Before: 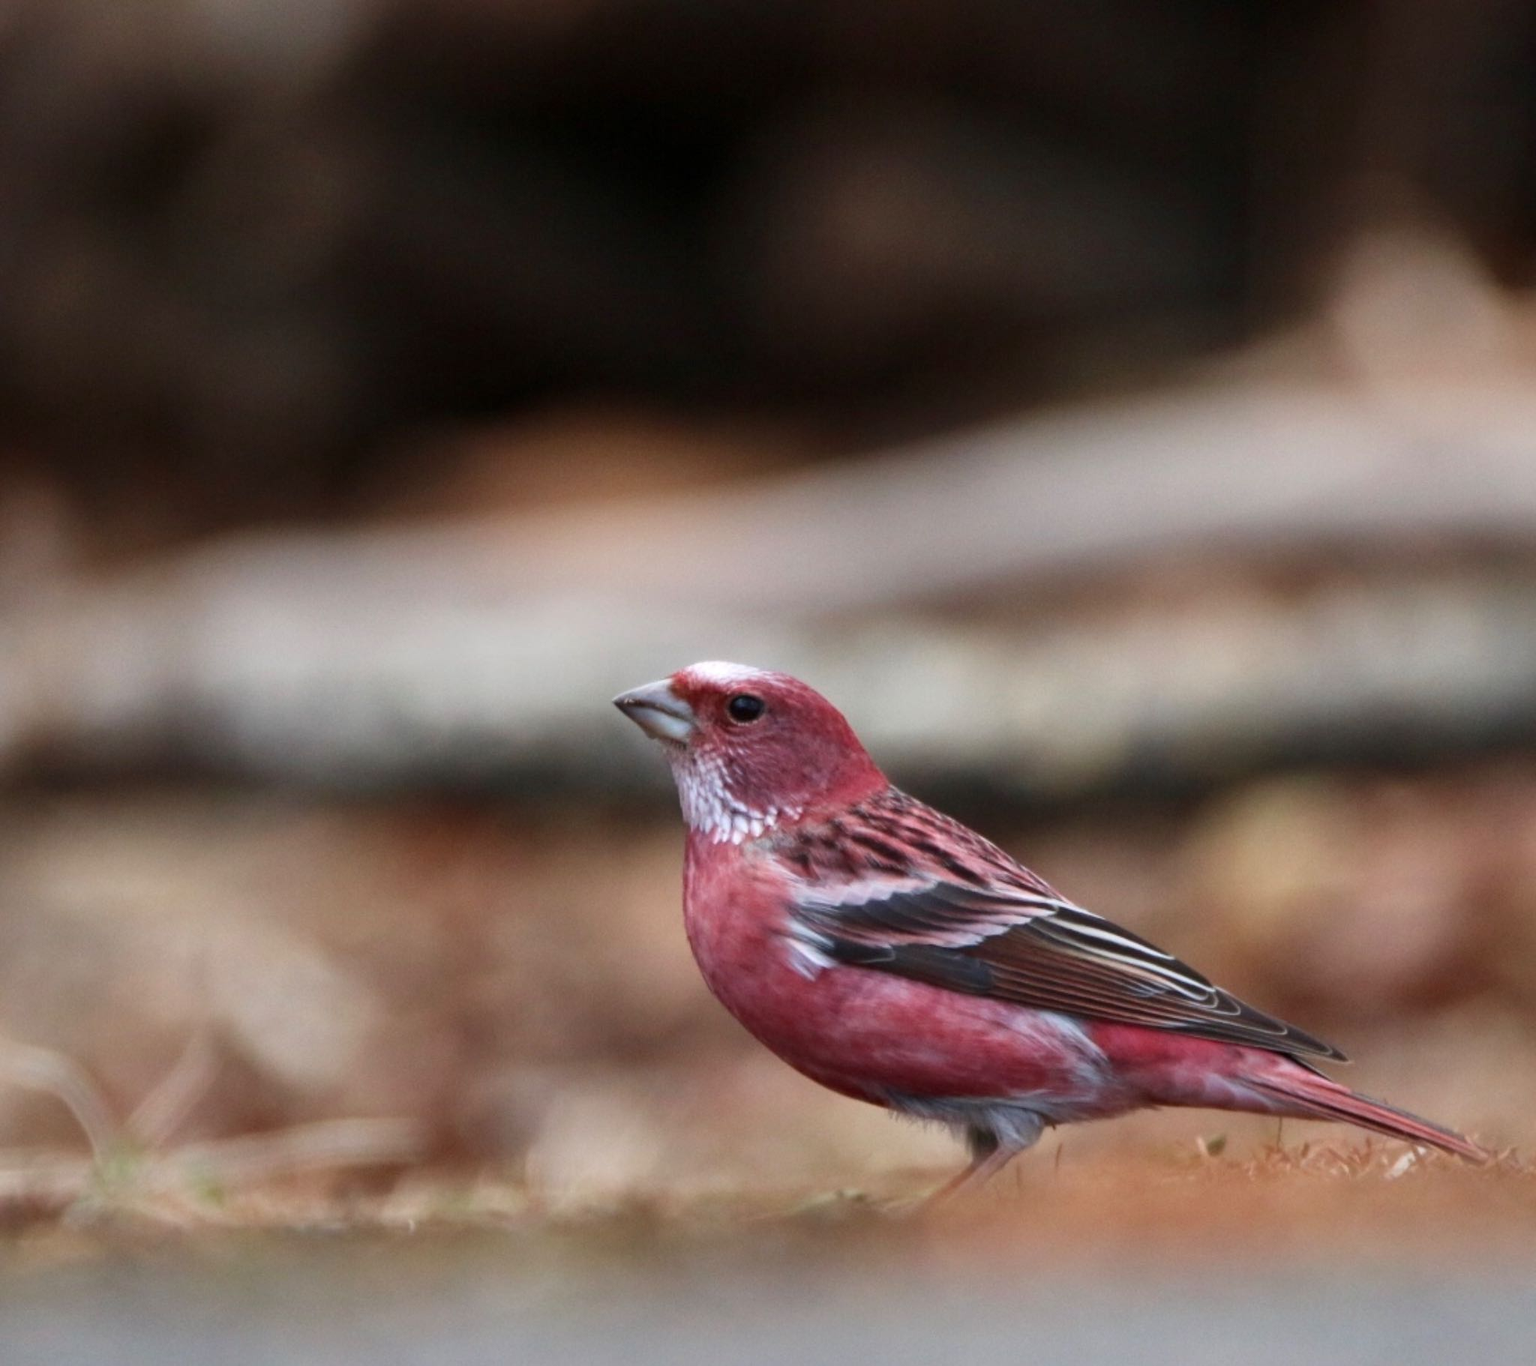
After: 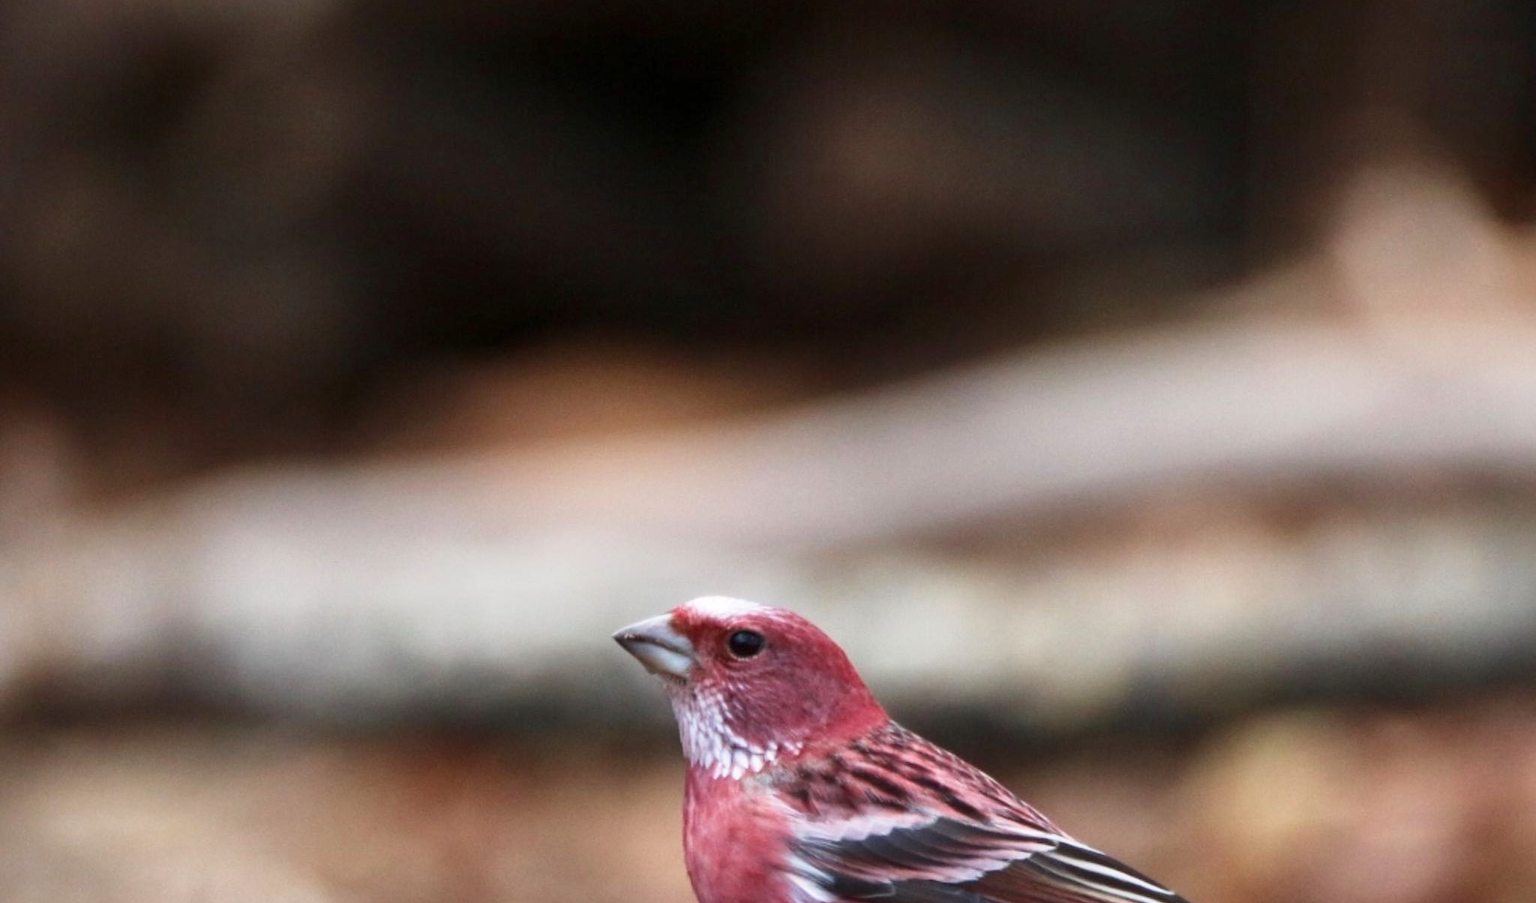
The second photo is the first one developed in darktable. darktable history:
base curve: curves: ch0 [(0, 0) (0.666, 0.806) (1, 1)], preserve colors none
crop and rotate: top 4.82%, bottom 29.053%
